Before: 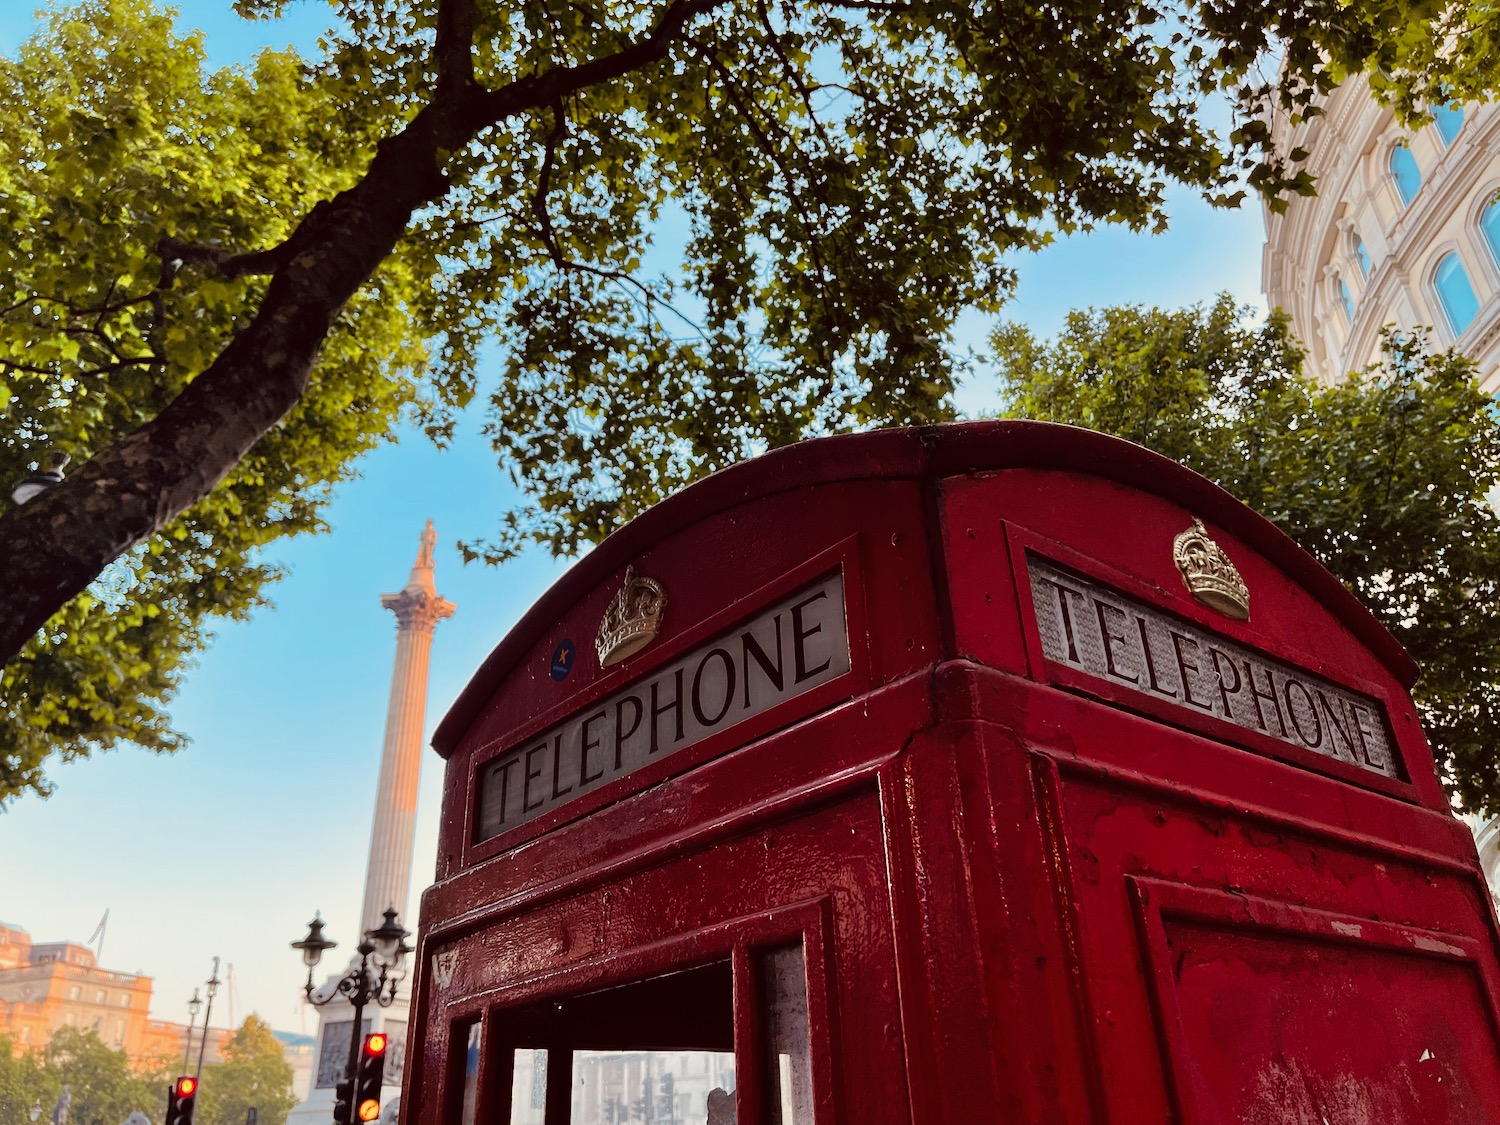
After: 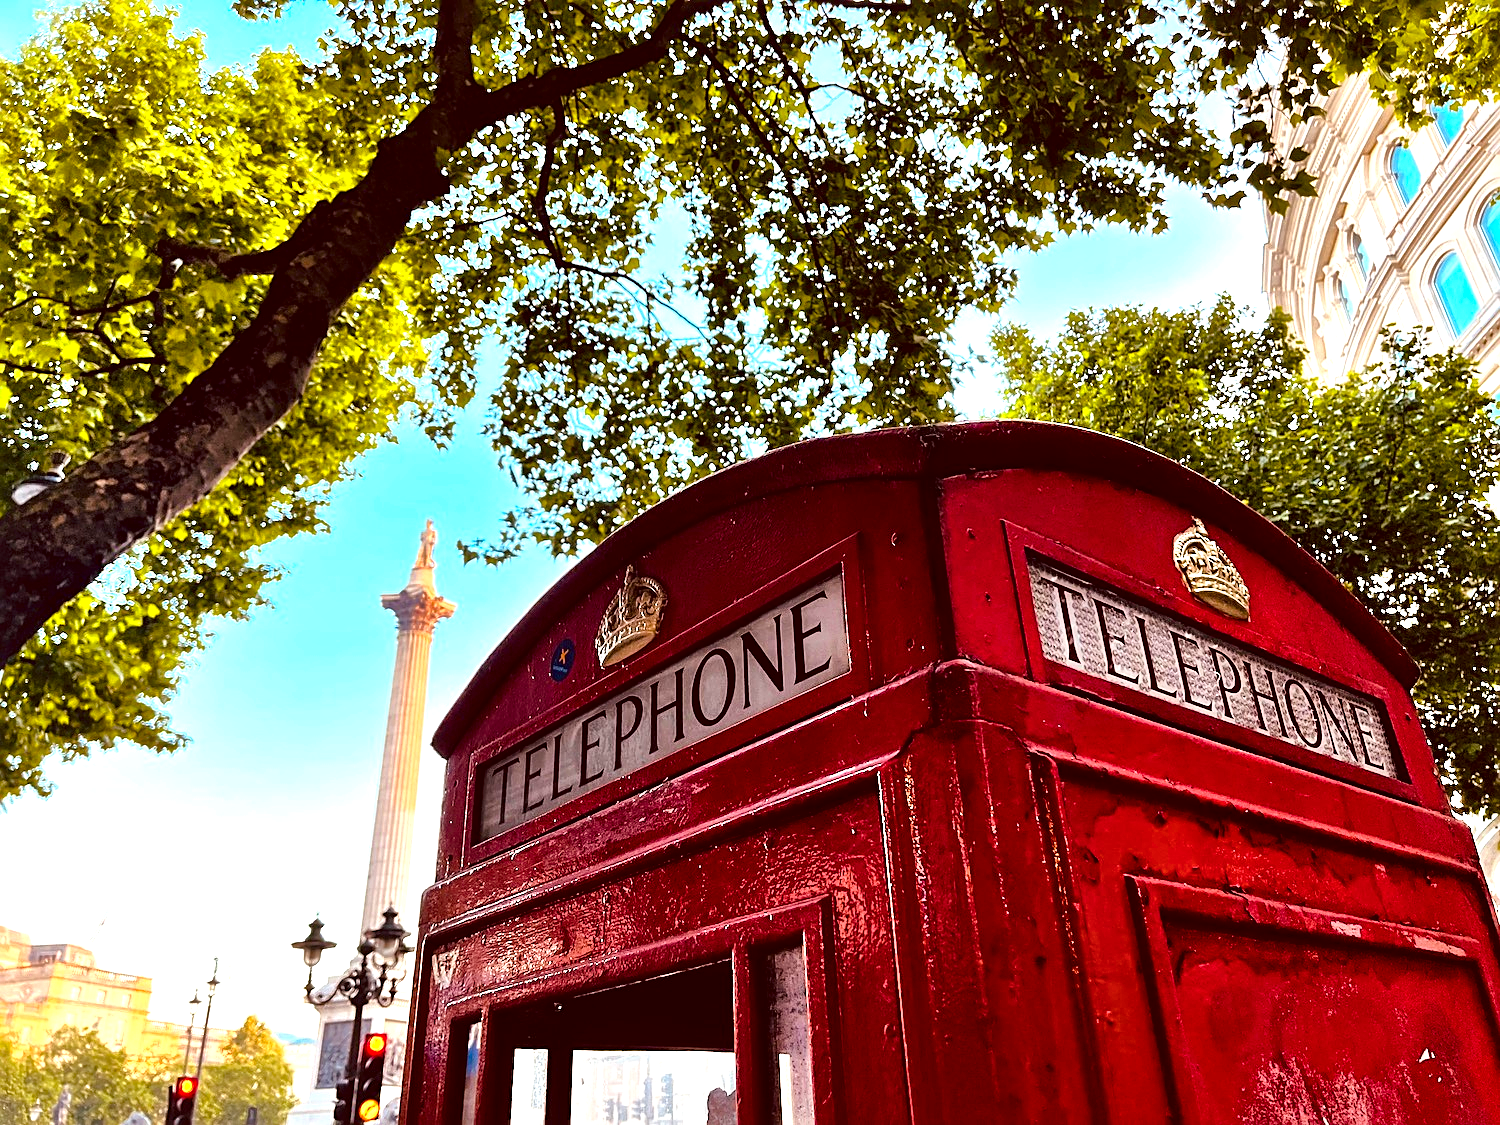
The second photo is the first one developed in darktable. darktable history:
exposure: black level correction -0.005, exposure 1.005 EV, compensate exposure bias true, compensate highlight preservation false
local contrast: mode bilateral grid, contrast 43, coarseness 69, detail 215%, midtone range 0.2
tone equalizer: on, module defaults
color balance rgb: perceptual saturation grading › global saturation 15.663%, perceptual saturation grading › highlights -19.233%, perceptual saturation grading › shadows 19.177%, global vibrance 42.034%
sharpen: on, module defaults
